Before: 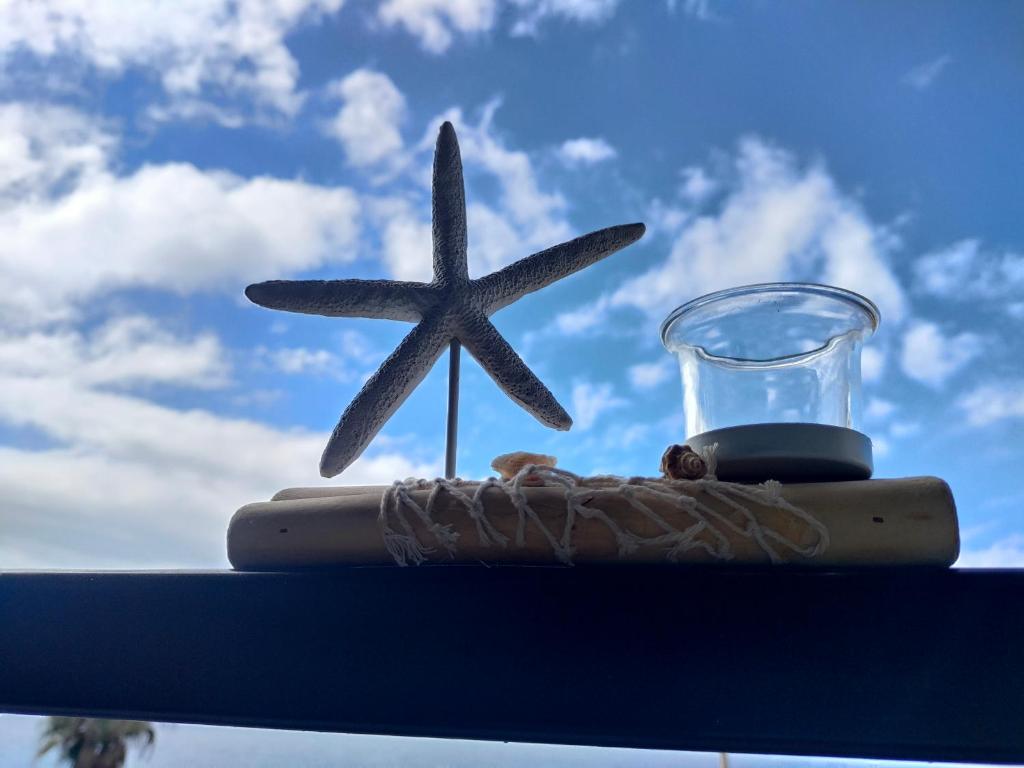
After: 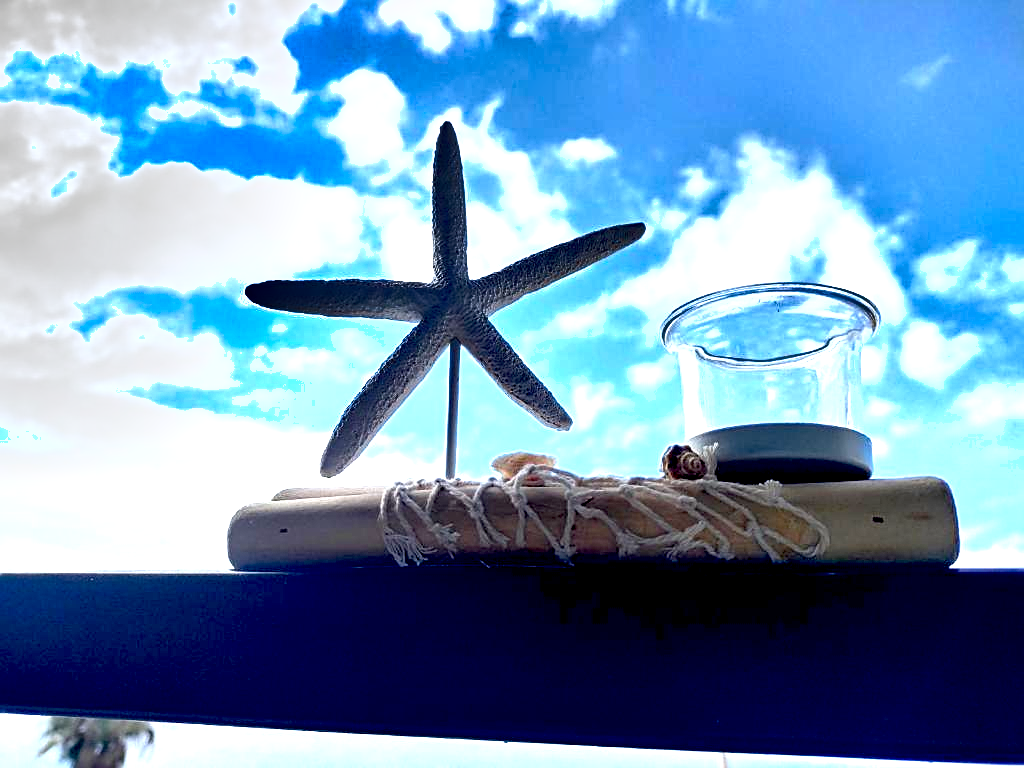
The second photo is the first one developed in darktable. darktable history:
sharpen: on, module defaults
shadows and highlights: soften with gaussian
exposure: black level correction 0.009, exposure 1.434 EV, compensate highlight preservation false
